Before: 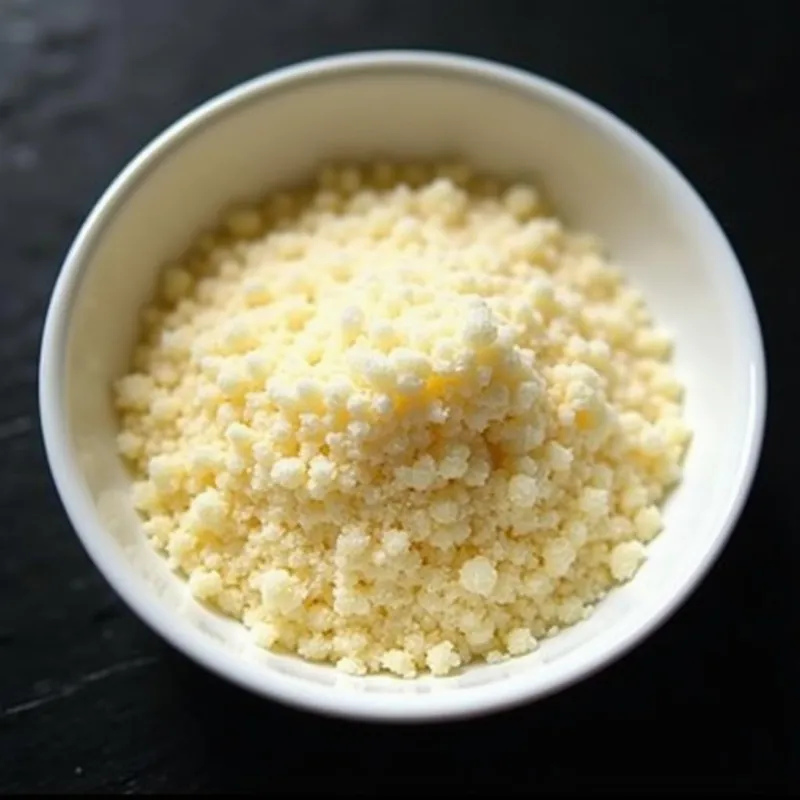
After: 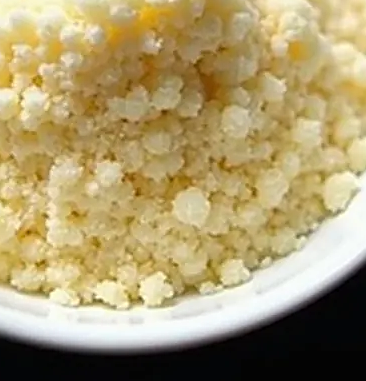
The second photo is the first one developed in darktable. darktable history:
crop: left 35.972%, top 46.142%, right 18.2%, bottom 6.113%
sharpen: on, module defaults
